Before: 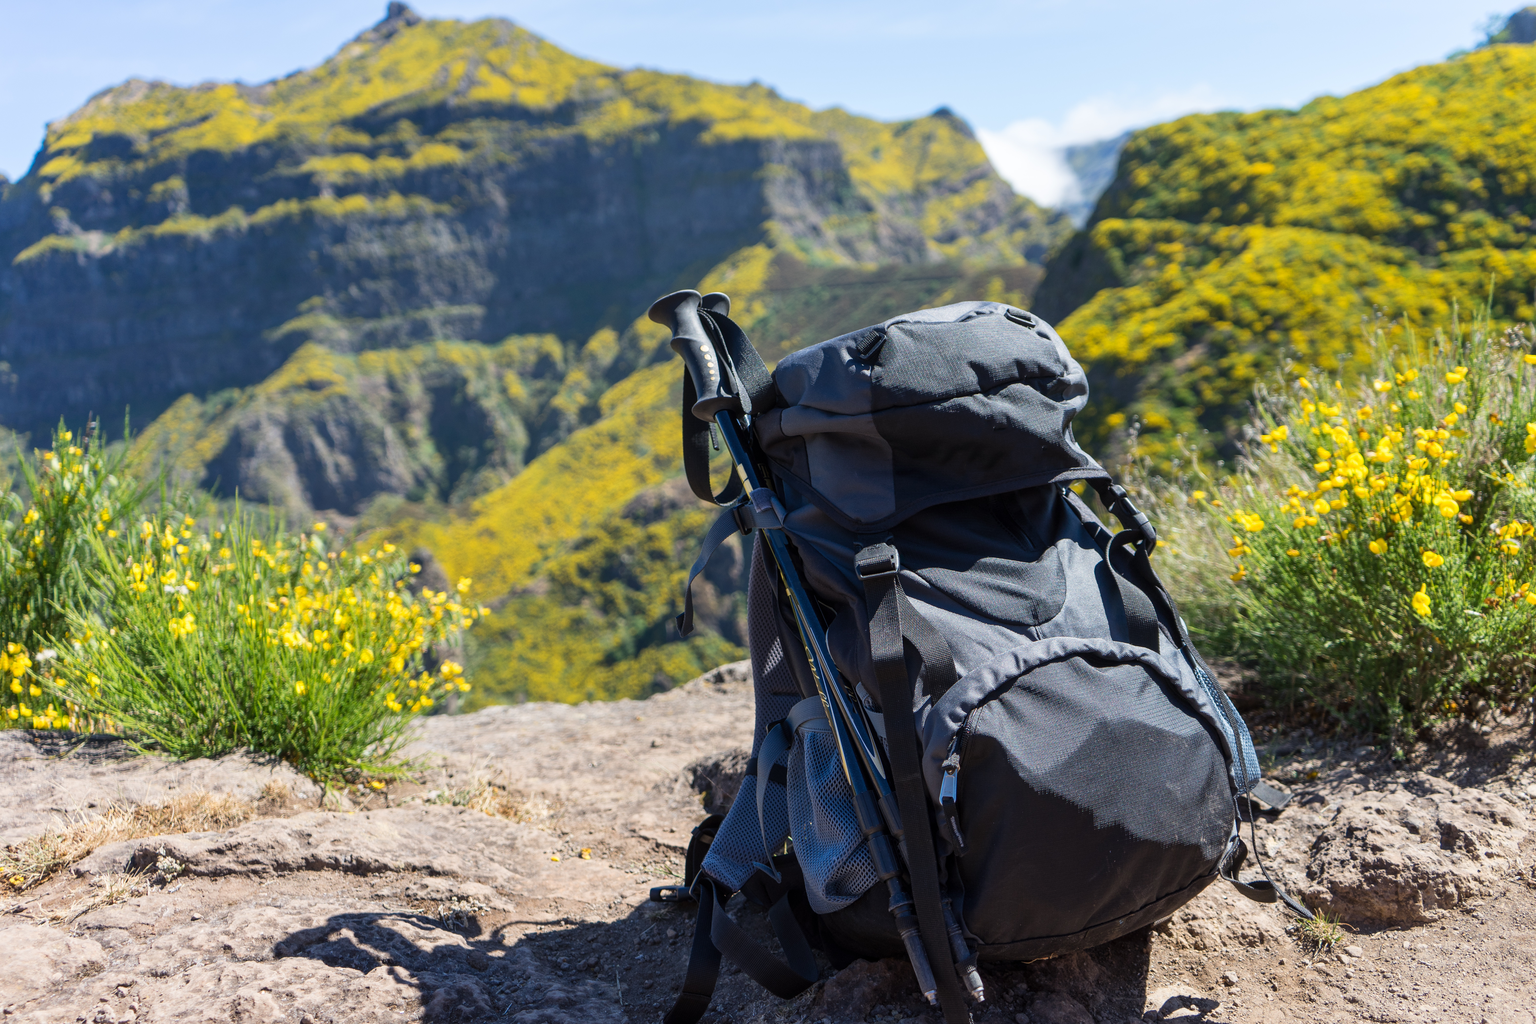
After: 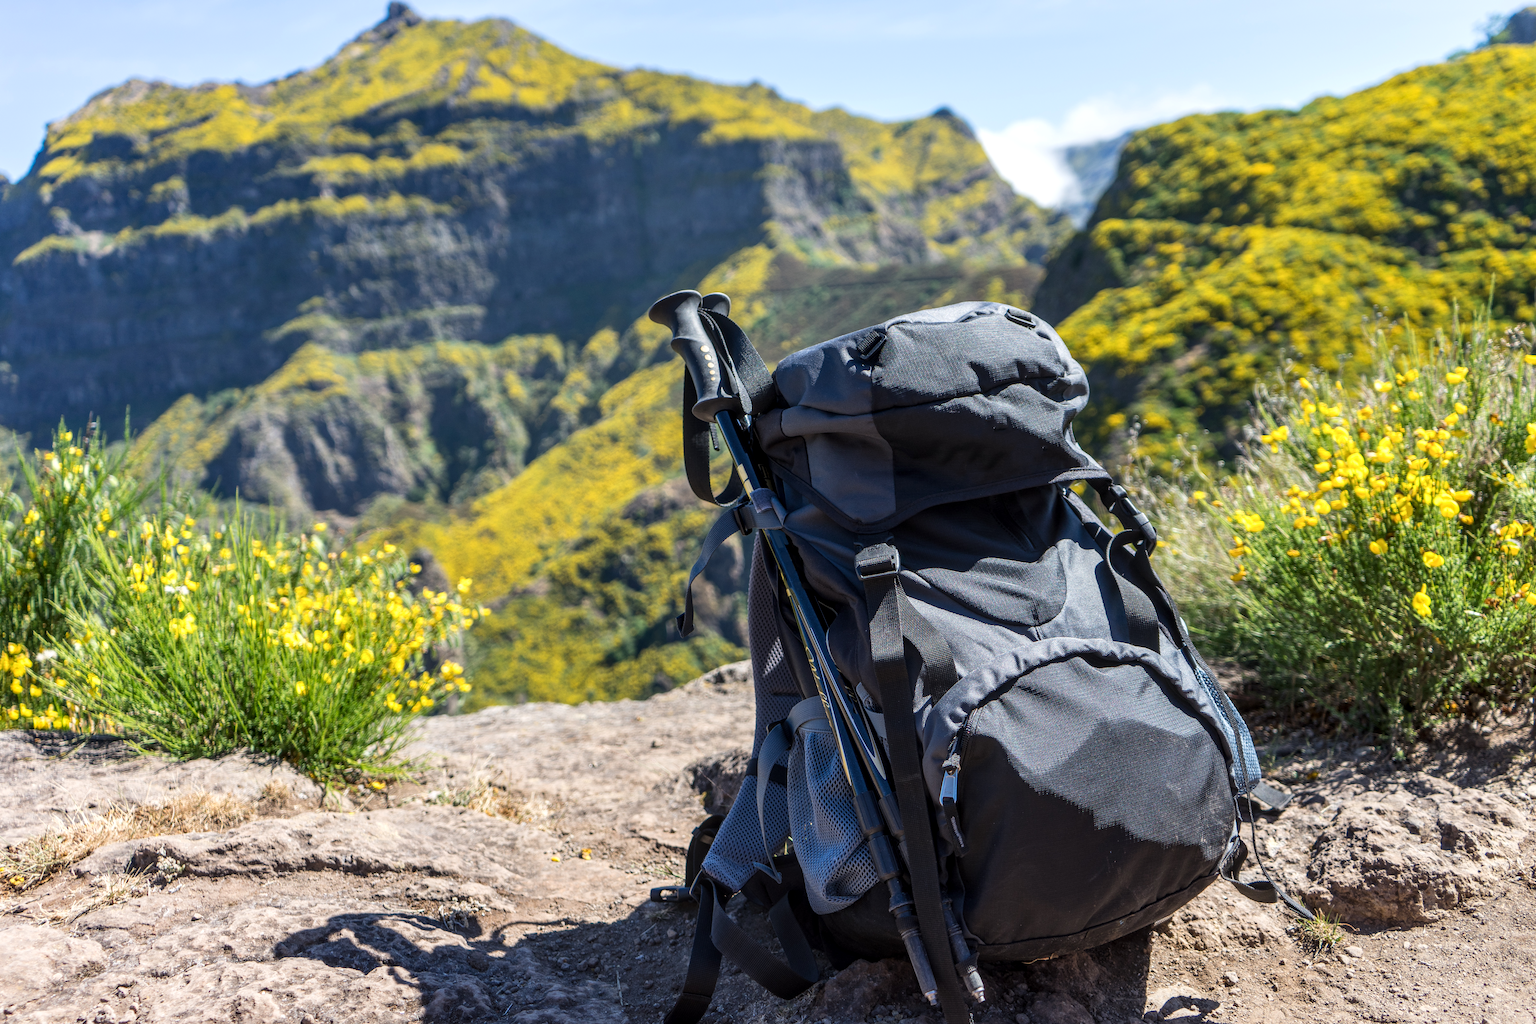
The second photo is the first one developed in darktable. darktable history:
local contrast: detail 130%
exposure: black level correction -0.001, exposure 0.08 EV, compensate exposure bias true, compensate highlight preservation false
